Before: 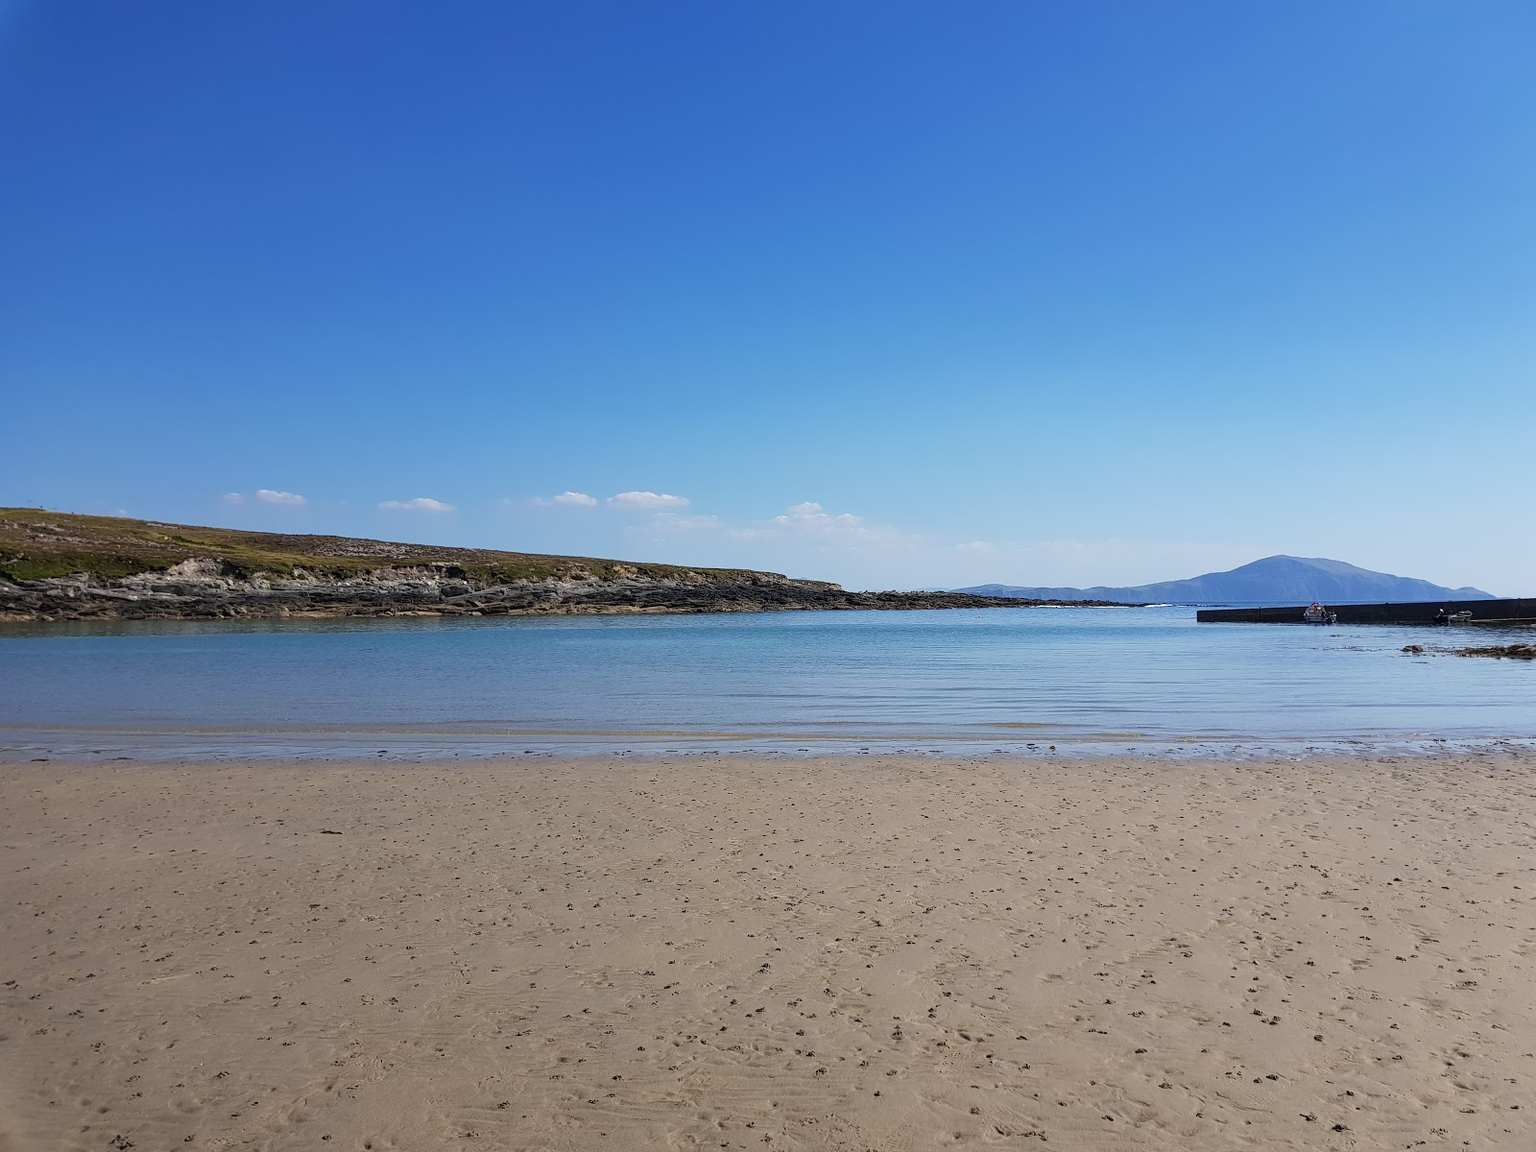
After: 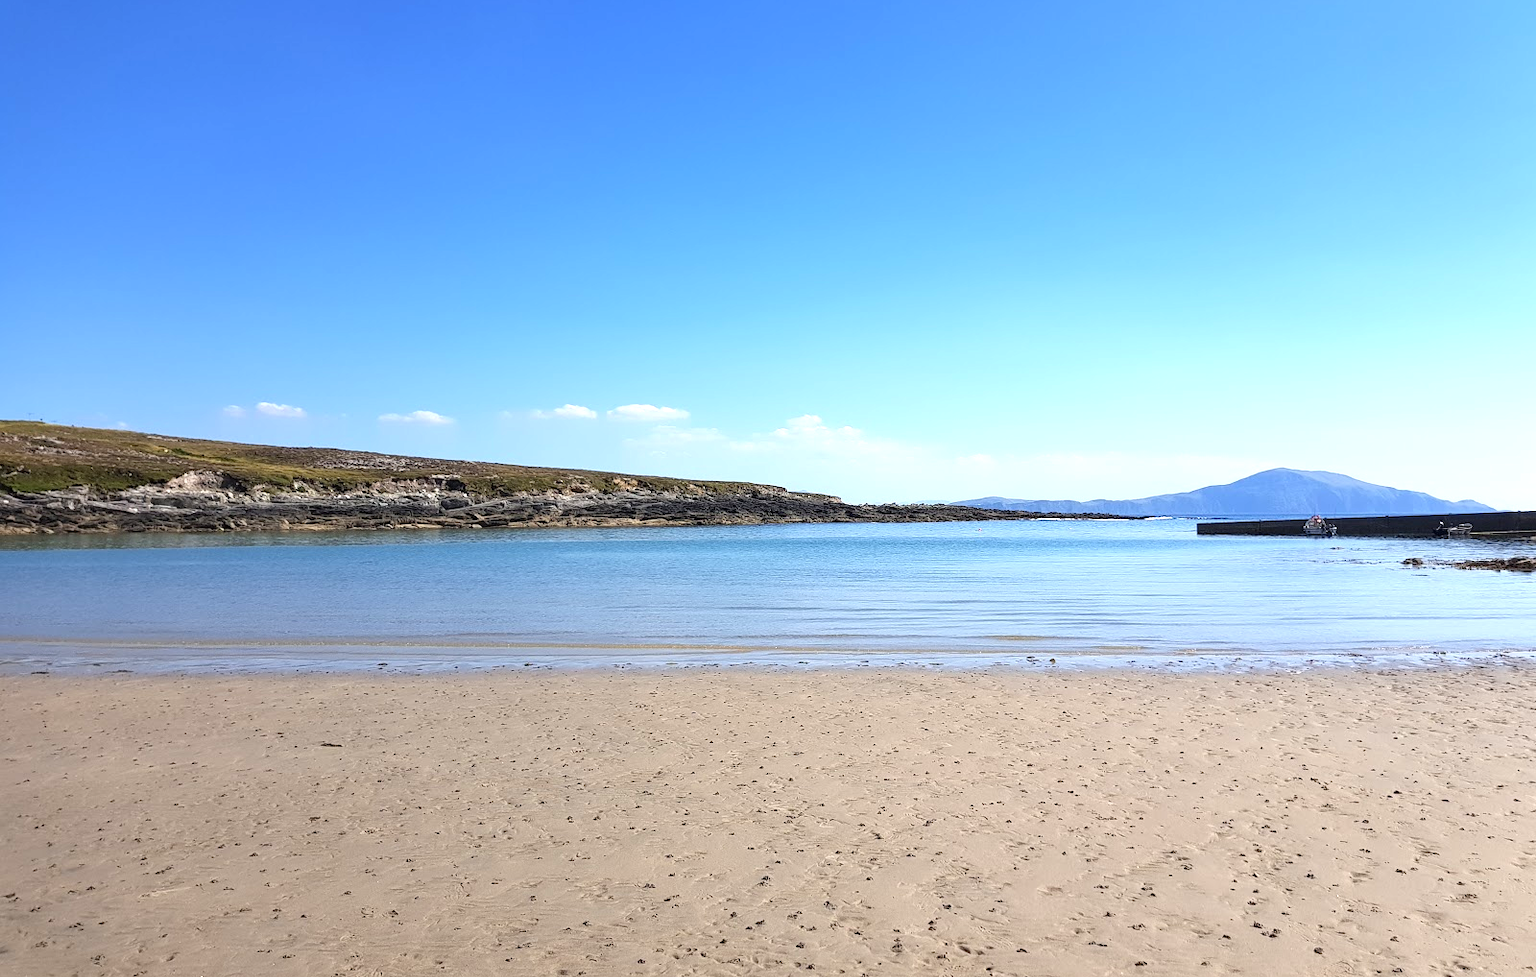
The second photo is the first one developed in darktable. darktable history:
crop: top 7.611%, bottom 7.495%
exposure: black level correction 0, exposure 0.893 EV, compensate exposure bias true, compensate highlight preservation false
